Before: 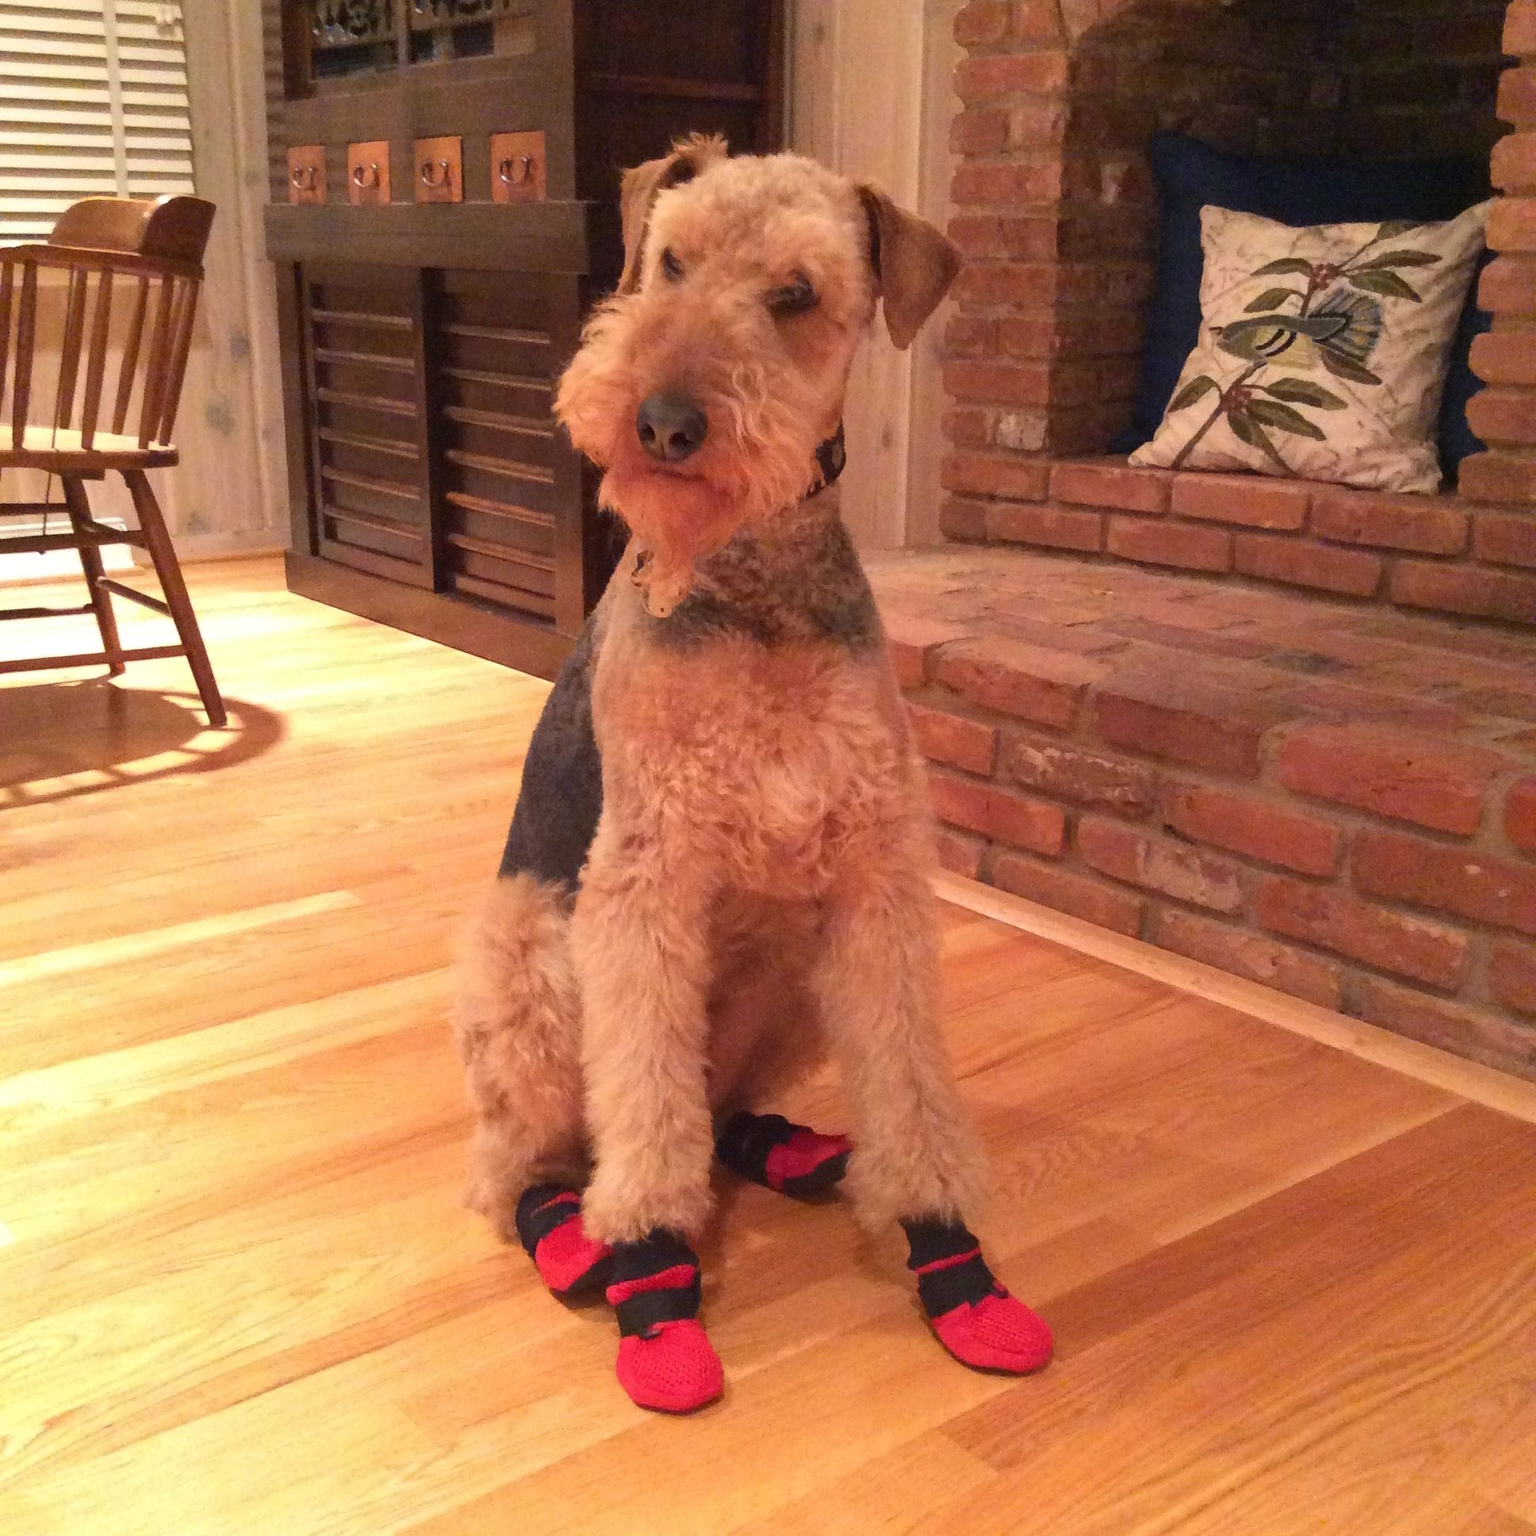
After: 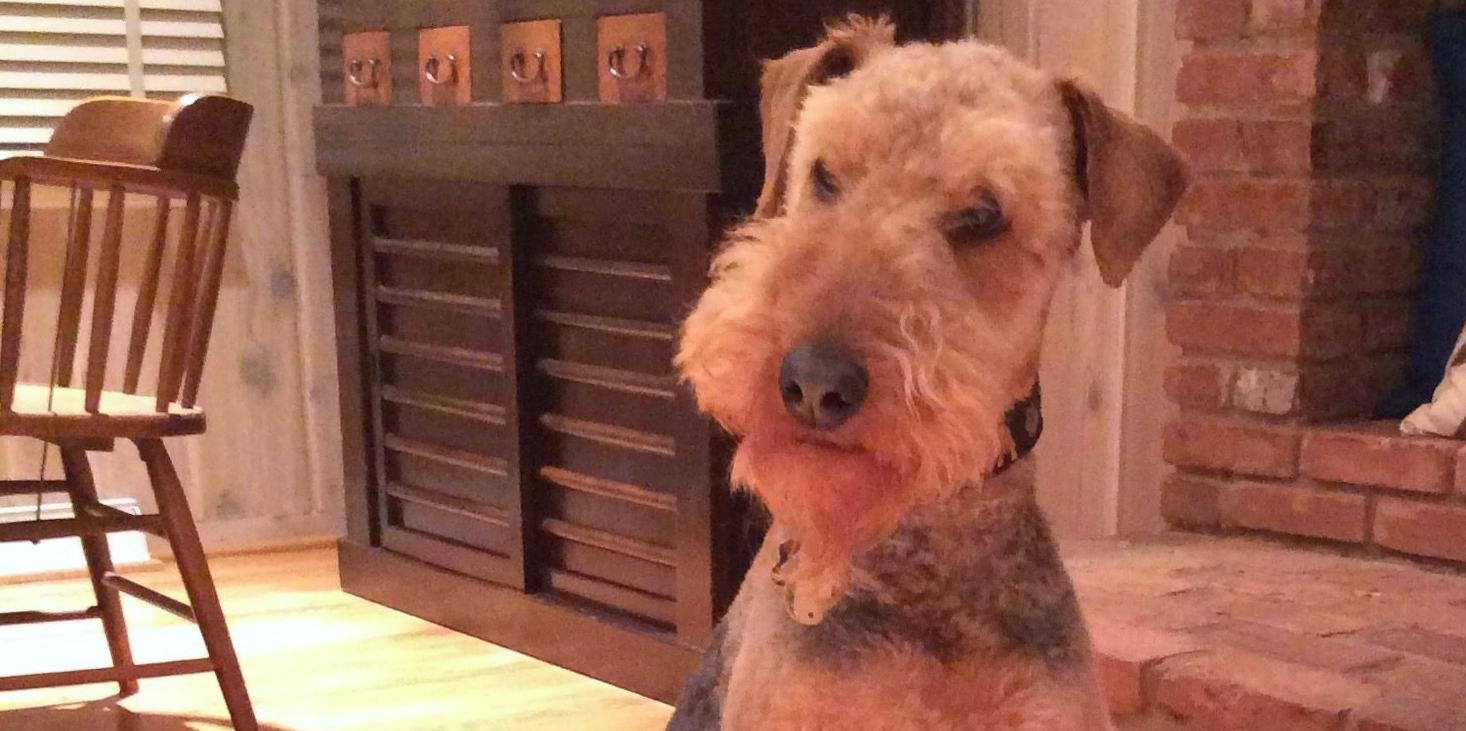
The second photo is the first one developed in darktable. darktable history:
color calibration: illuminant as shot in camera, x 0.358, y 0.373, temperature 4628.91 K
rotate and perspective: rotation 0.192°, lens shift (horizontal) -0.015, crop left 0.005, crop right 0.996, crop top 0.006, crop bottom 0.99
crop: left 0.579%, top 7.627%, right 23.167%, bottom 54.275%
